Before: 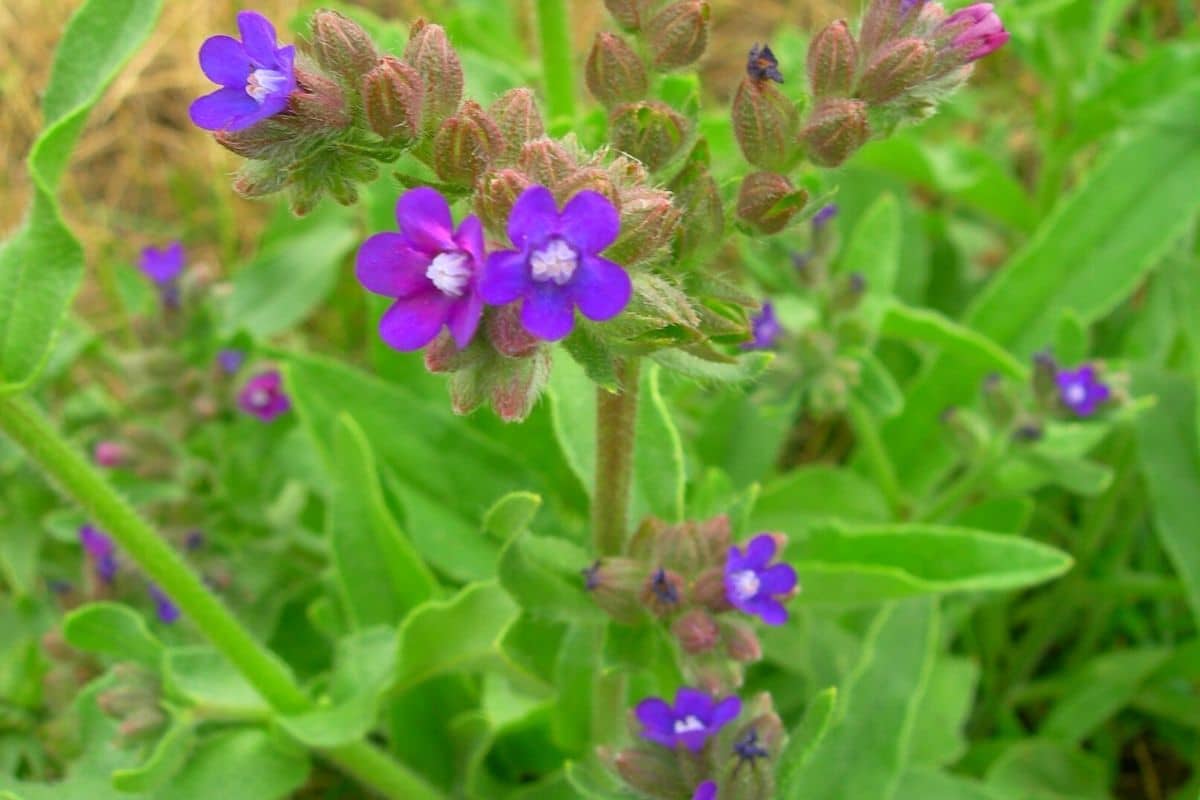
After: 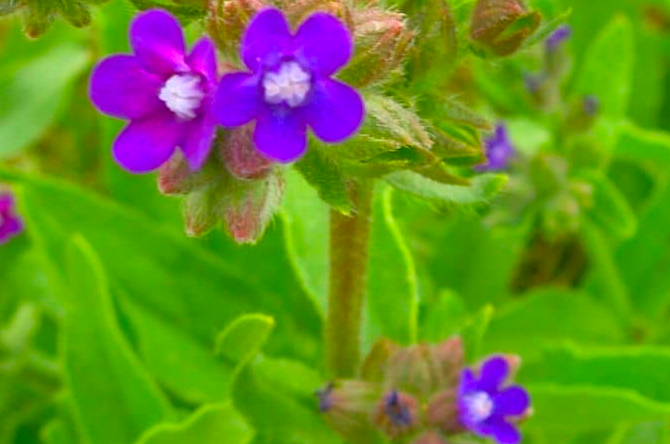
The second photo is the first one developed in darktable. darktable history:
crop and rotate: left 22.27%, top 22.322%, right 21.82%, bottom 22.125%
color balance rgb: perceptual saturation grading › global saturation 24.973%, global vibrance 15.07%
